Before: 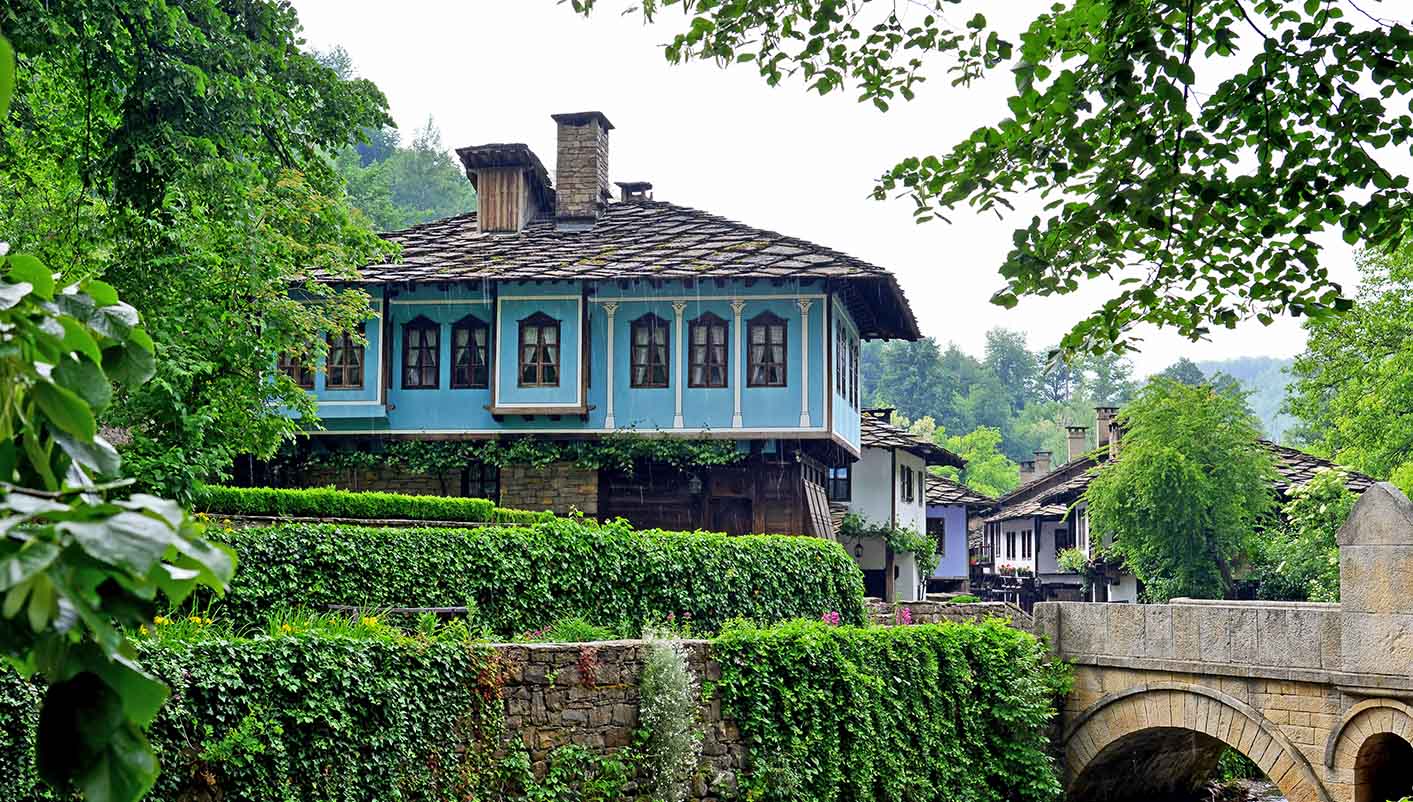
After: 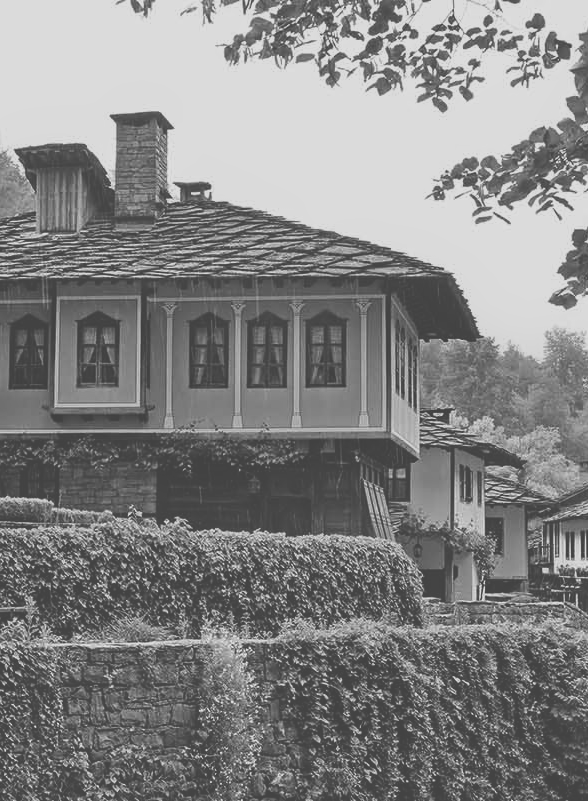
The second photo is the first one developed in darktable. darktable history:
crop: left 31.229%, right 27.105%
exposure: black level correction -0.071, exposure 0.5 EV, compensate highlight preservation false
monochrome: a 79.32, b 81.83, size 1.1
